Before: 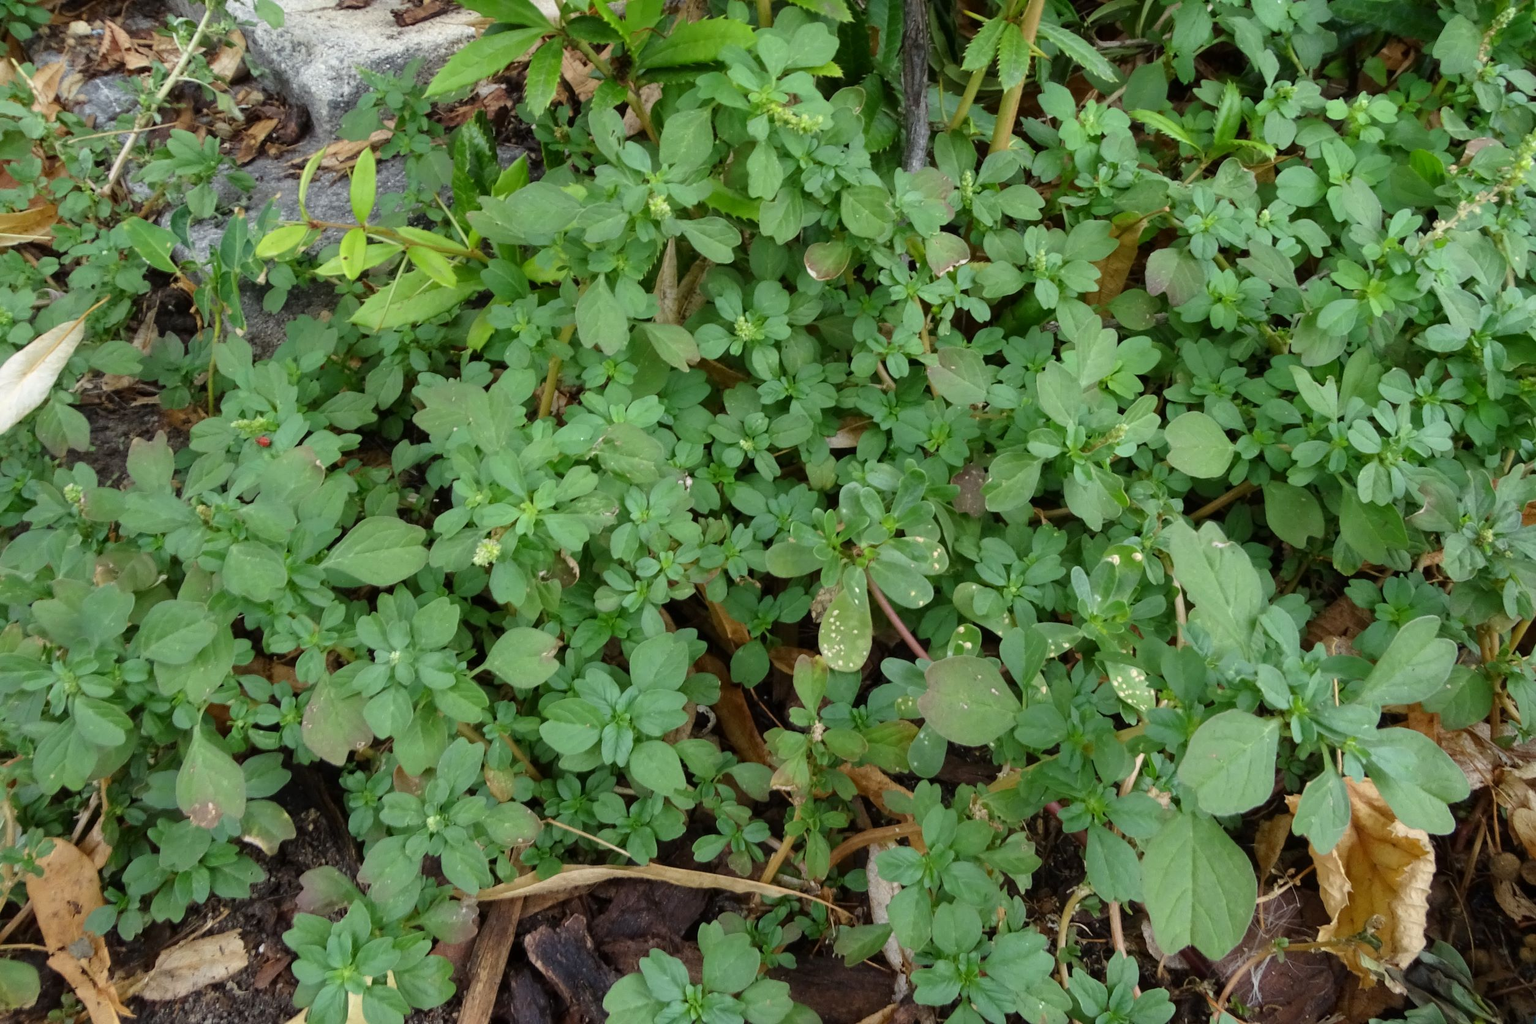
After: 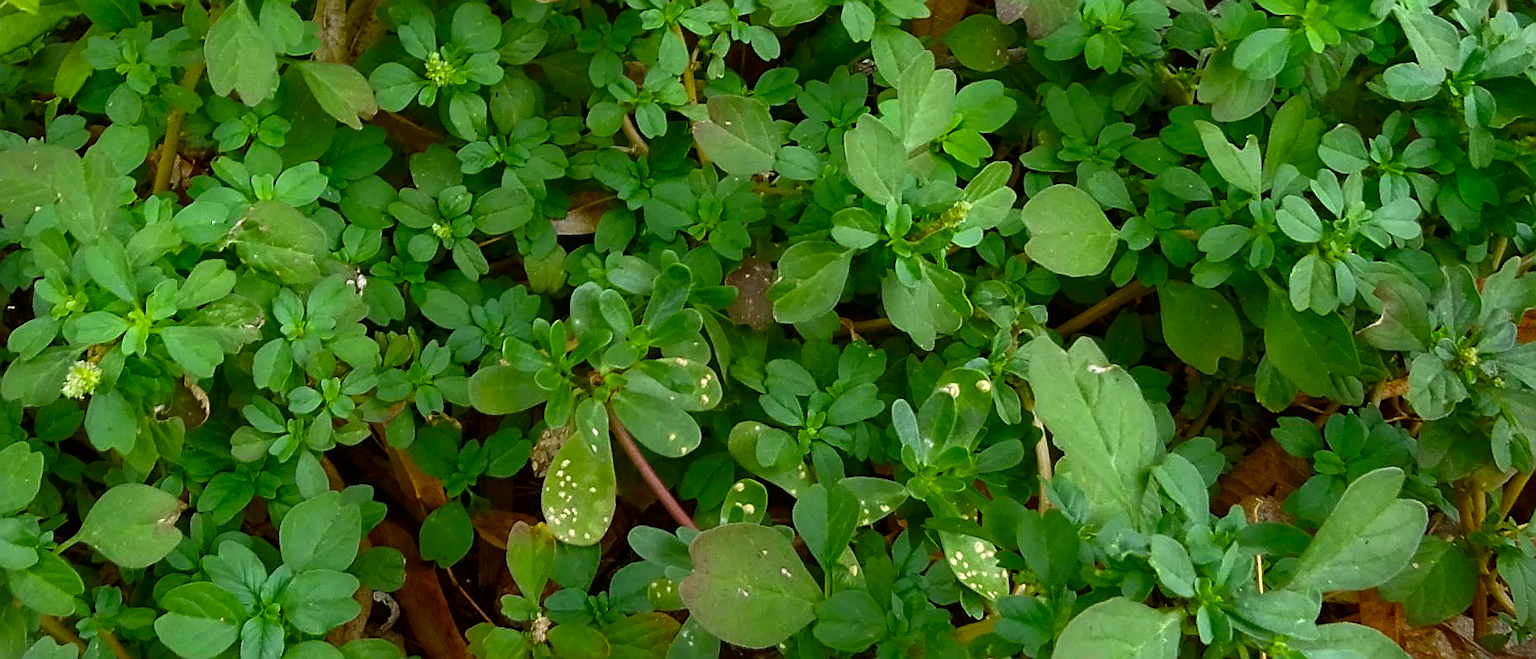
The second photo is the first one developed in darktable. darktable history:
color balance rgb: power › chroma 0.689%, power › hue 60°, perceptual saturation grading › global saturation 29.688%, global vibrance 2.682%
crop and rotate: left 27.901%, top 27.232%, bottom 26.305%
exposure: exposure 0.124 EV, compensate highlight preservation false
tone equalizer: -8 EV 0 EV, -7 EV 0.002 EV, -6 EV -0.004 EV, -5 EV -0.013 EV, -4 EV -0.058 EV, -3 EV -0.209 EV, -2 EV -0.245 EV, -1 EV 0.11 EV, +0 EV 0.327 EV
sharpen: radius 1.369, amount 1.255, threshold 0.618
vignetting: fall-off start 99.55%, width/height ratio 1.309, dithering 8-bit output, unbound false
shadows and highlights: shadows 43.04, highlights 7.75
contrast brightness saturation: contrast 0.068, brightness -0.15, saturation 0.117
